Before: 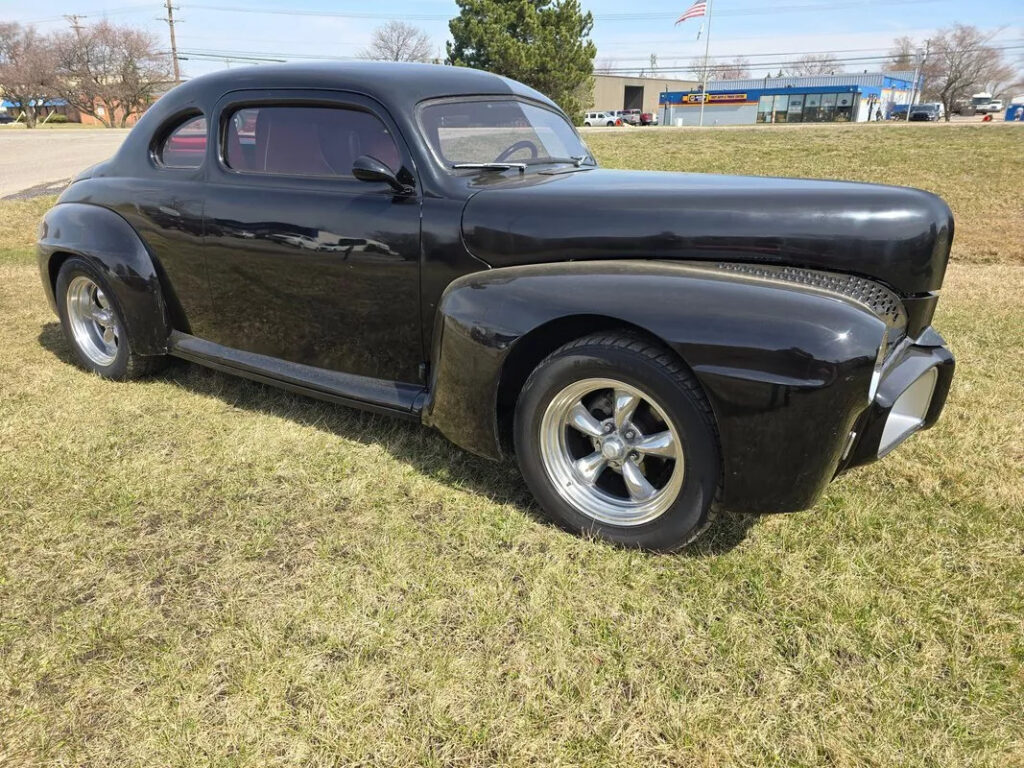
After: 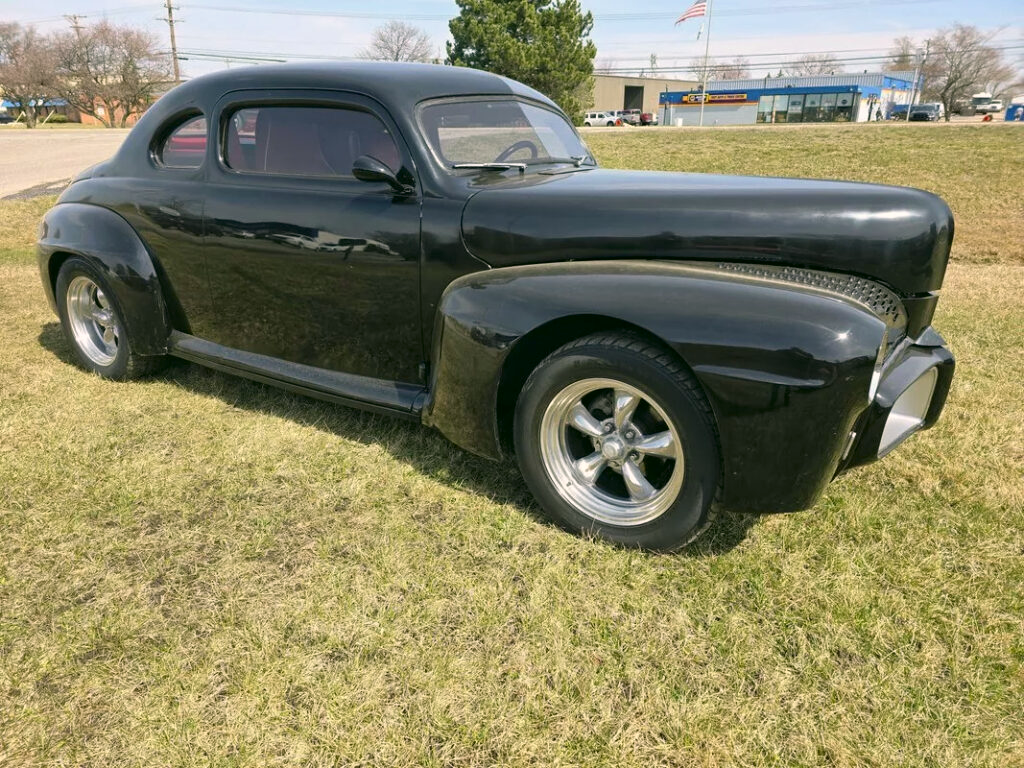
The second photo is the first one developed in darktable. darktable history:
color correction: highlights a* 4.02, highlights b* 4.98, shadows a* -7.55, shadows b* 4.98
